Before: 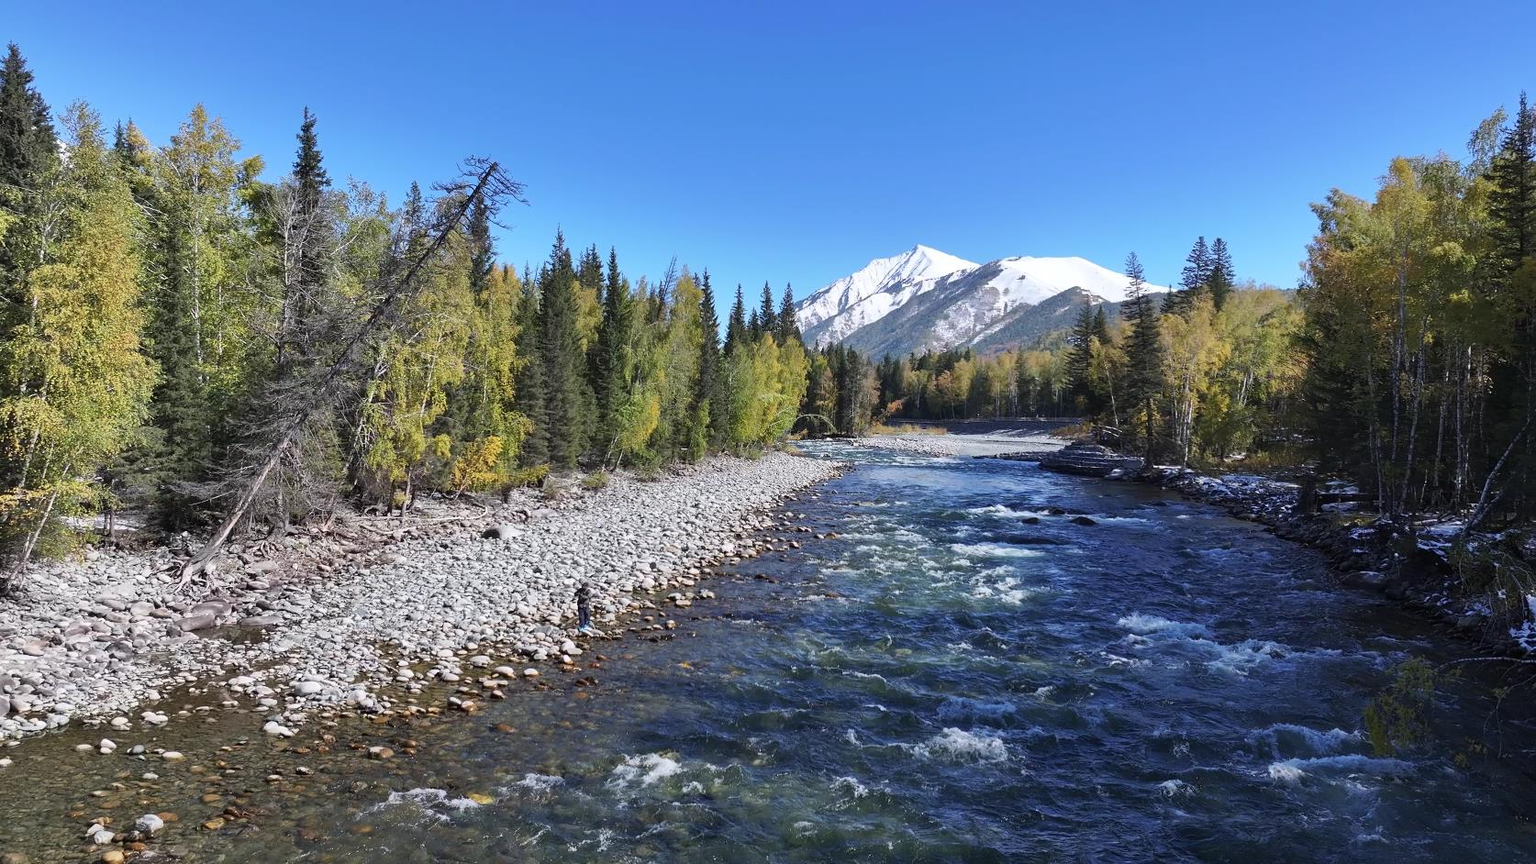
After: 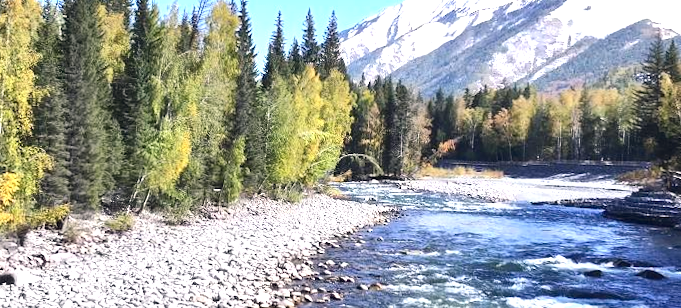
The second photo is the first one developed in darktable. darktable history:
crop: left 31.751%, top 32.172%, right 27.8%, bottom 35.83%
white balance: red 0.982, blue 1.018
rotate and perspective: rotation 0.8°, automatic cropping off
contrast brightness saturation: contrast 0.14
exposure: black level correction 0, exposure 0.953 EV, compensate exposure bias true, compensate highlight preservation false
color balance rgb: shadows lift › hue 87.51°, highlights gain › chroma 1.62%, highlights gain › hue 55.1°, global offset › chroma 0.06%, global offset › hue 253.66°, linear chroma grading › global chroma 0.5%
